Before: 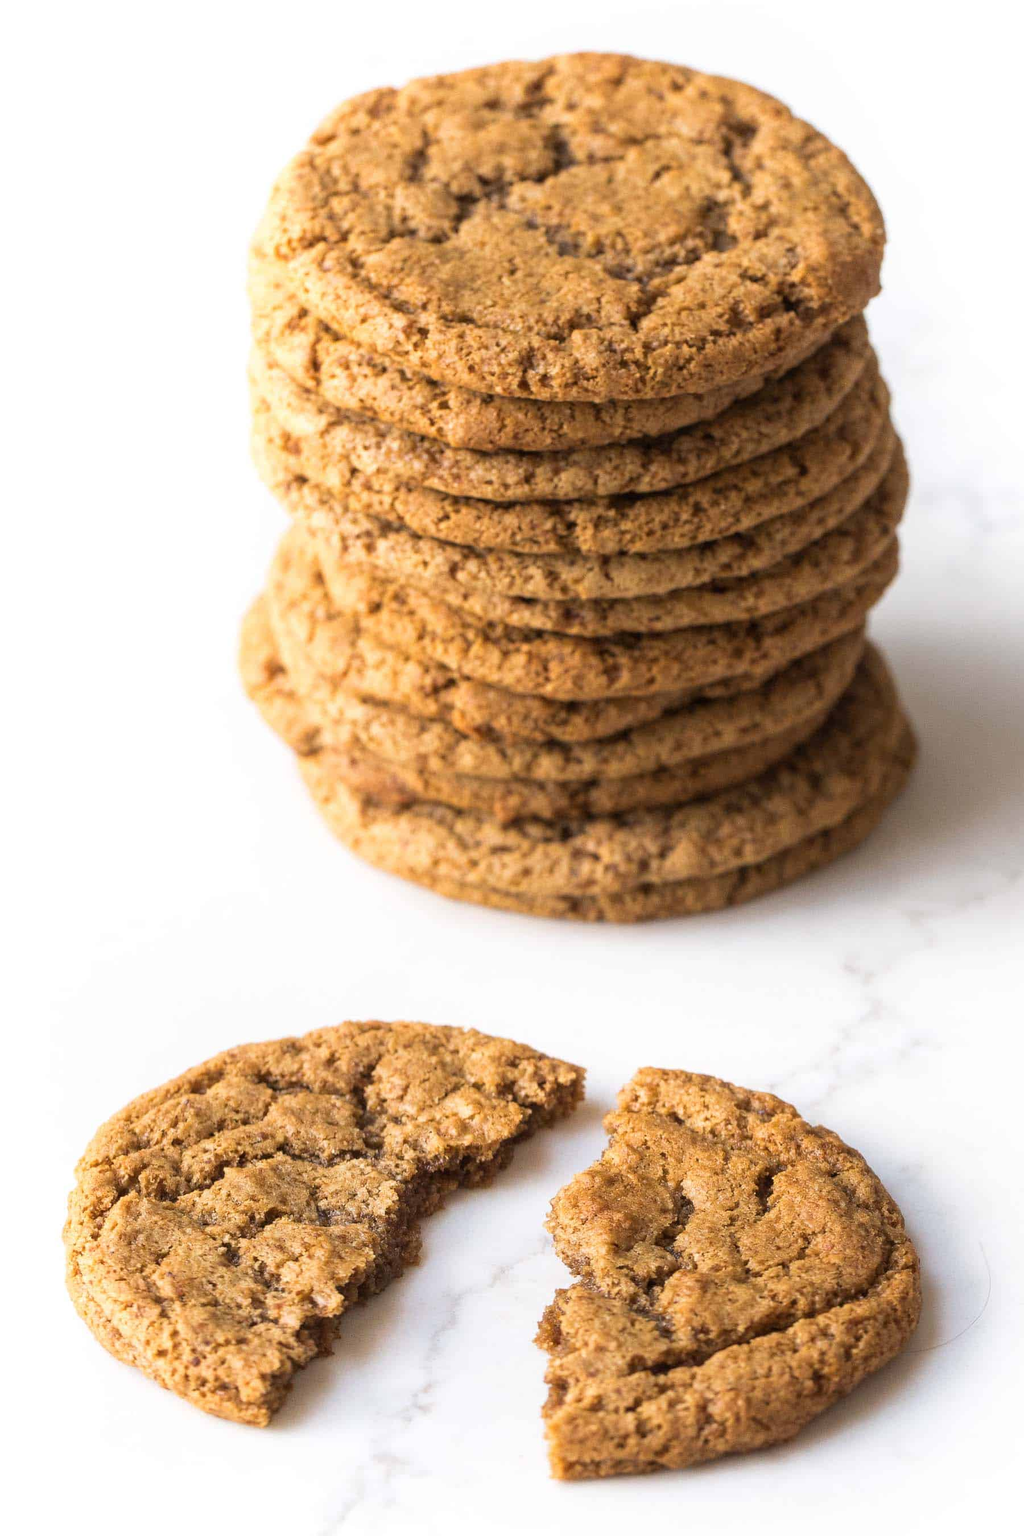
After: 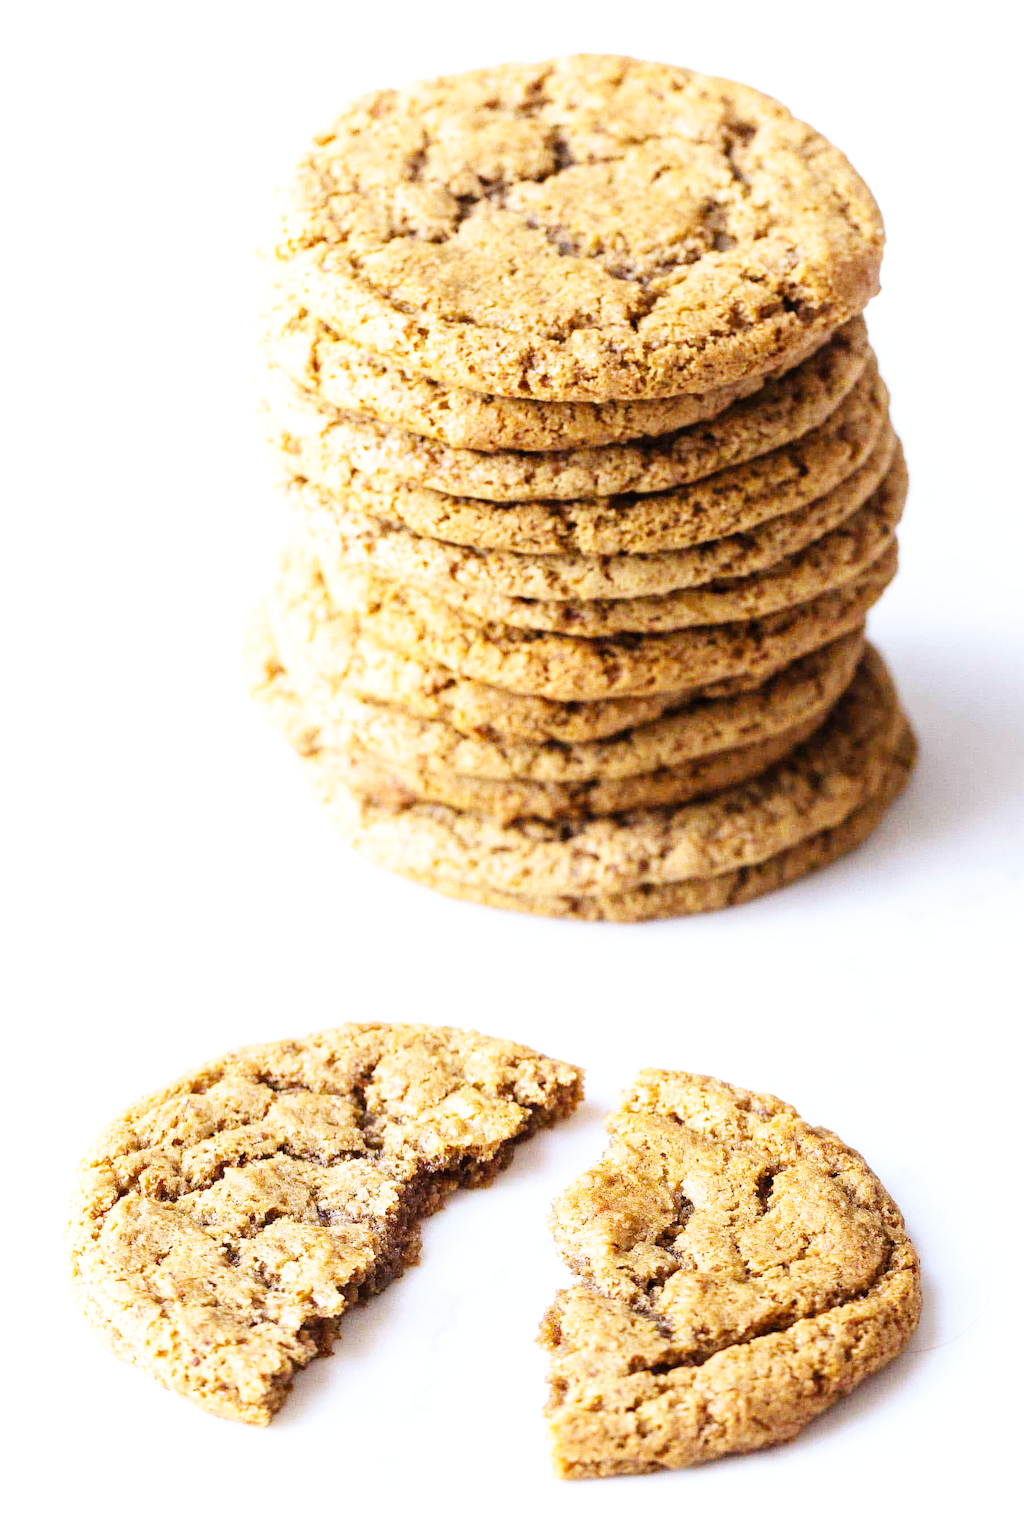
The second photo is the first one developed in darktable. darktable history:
base curve: curves: ch0 [(0, 0.003) (0.001, 0.002) (0.006, 0.004) (0.02, 0.022) (0.048, 0.086) (0.094, 0.234) (0.162, 0.431) (0.258, 0.629) (0.385, 0.8) (0.548, 0.918) (0.751, 0.988) (1, 1)], preserve colors none
white balance: red 0.948, green 1.02, blue 1.176
